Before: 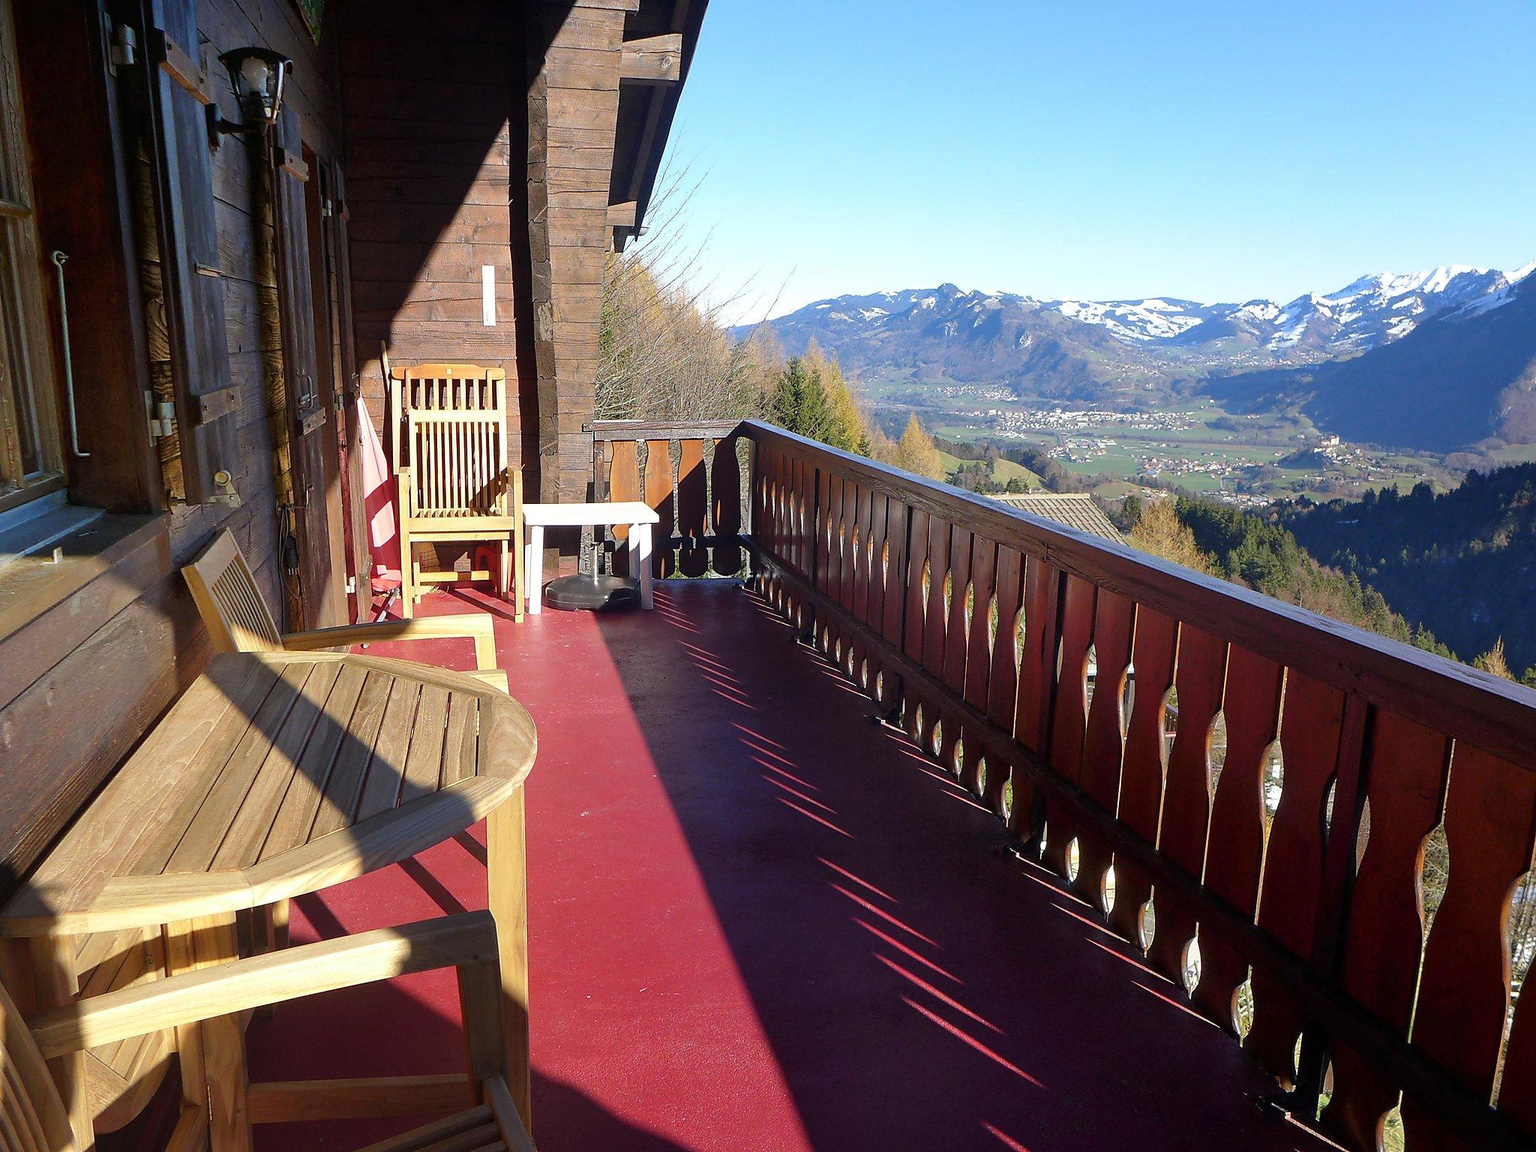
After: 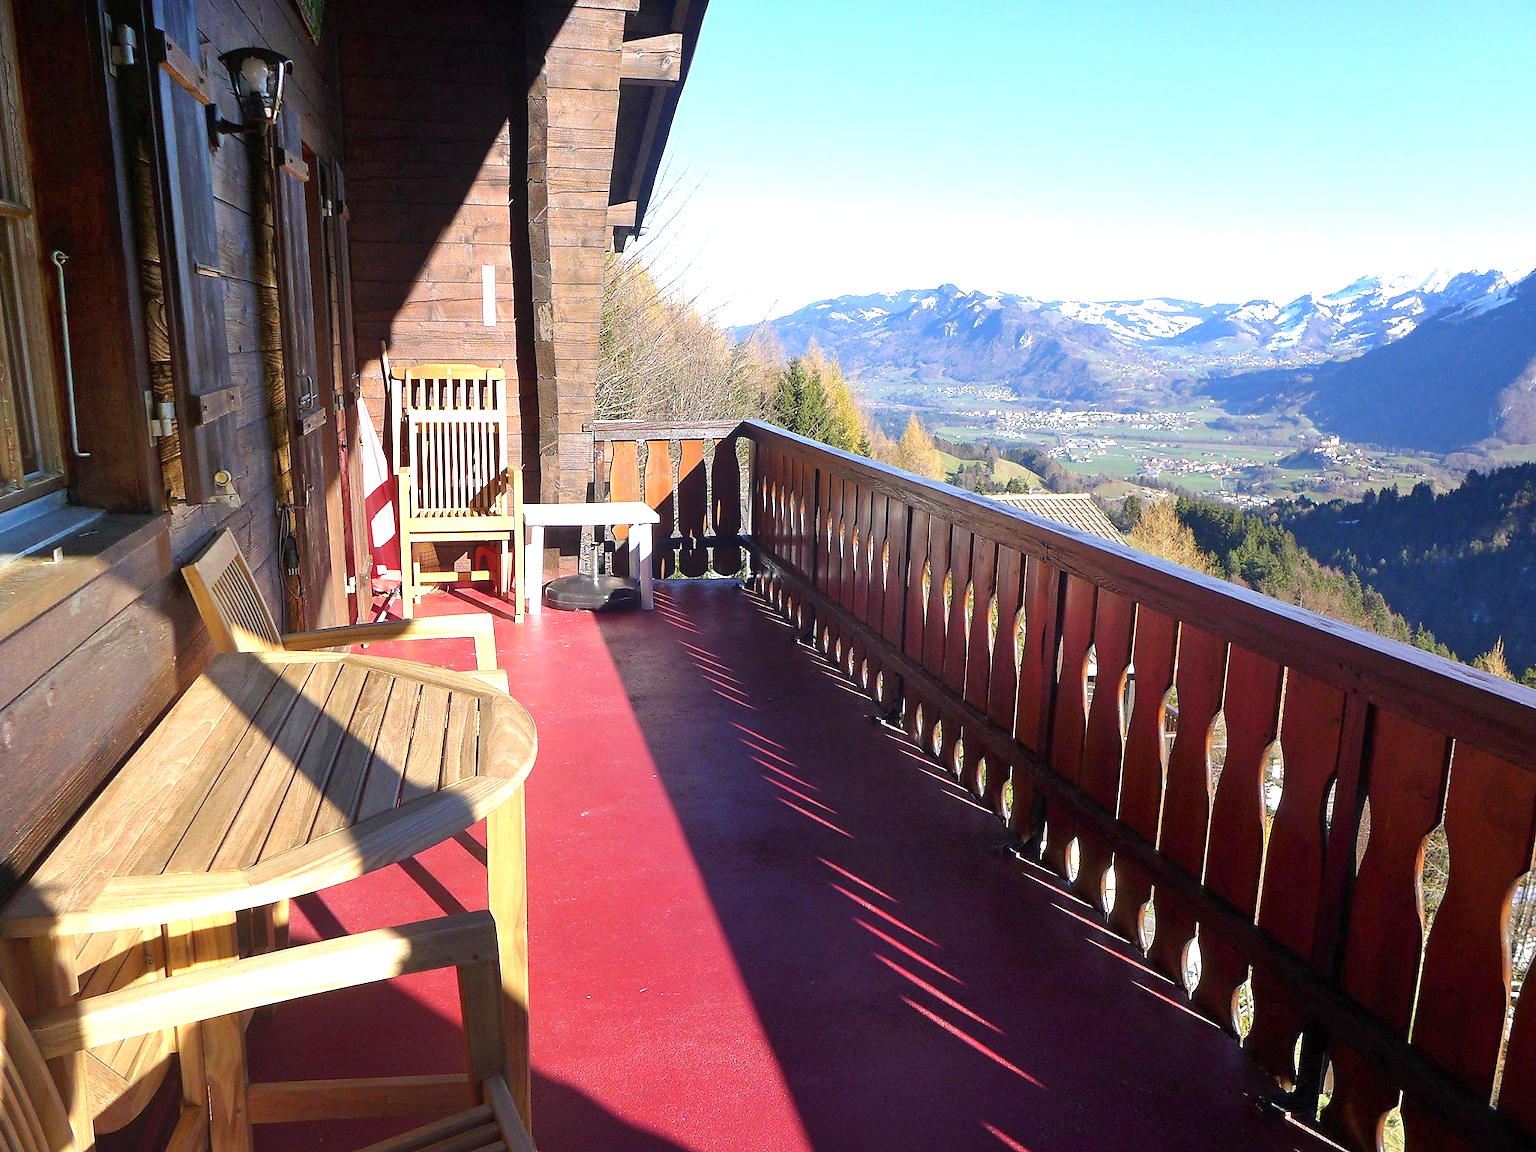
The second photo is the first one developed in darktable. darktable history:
white balance: red 1.004, blue 1.024
exposure: black level correction 0, exposure 0.7 EV, compensate exposure bias true, compensate highlight preservation false
